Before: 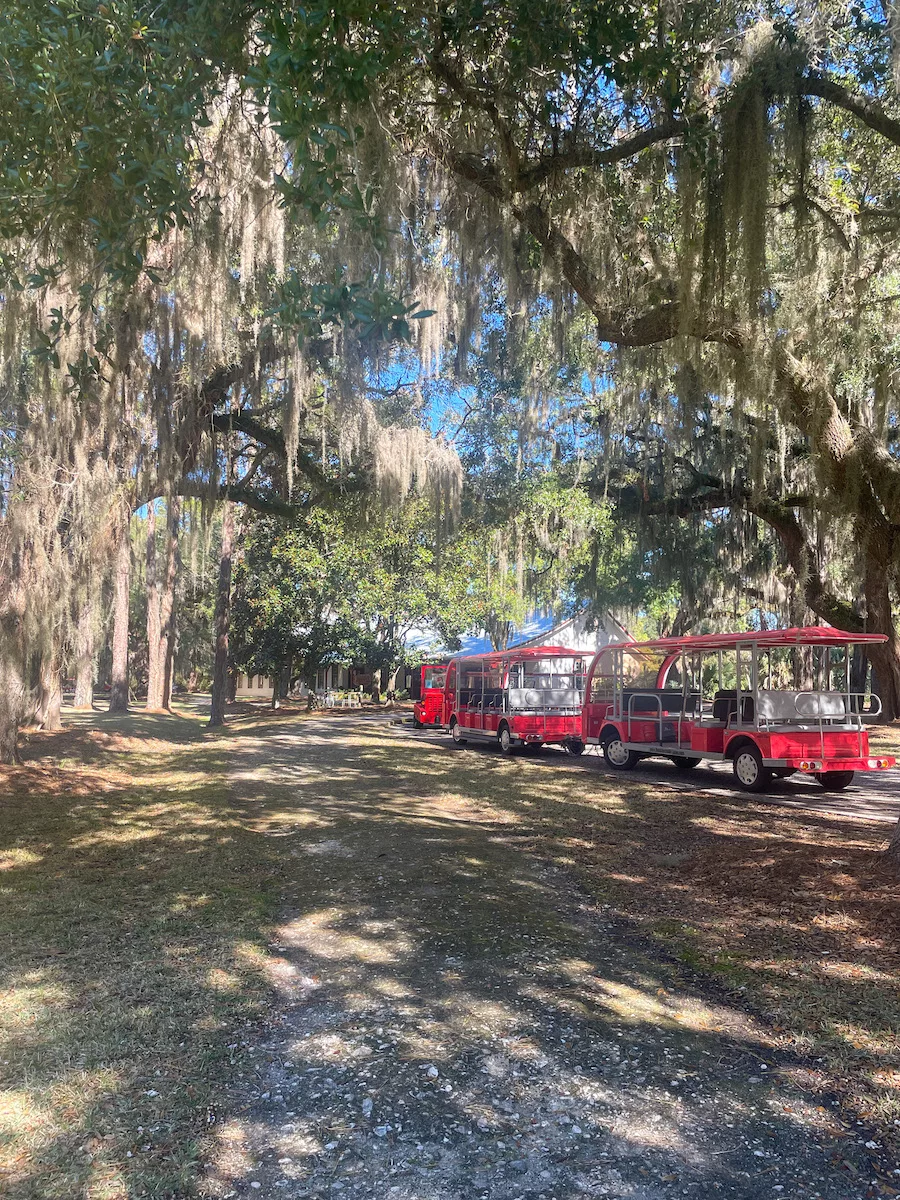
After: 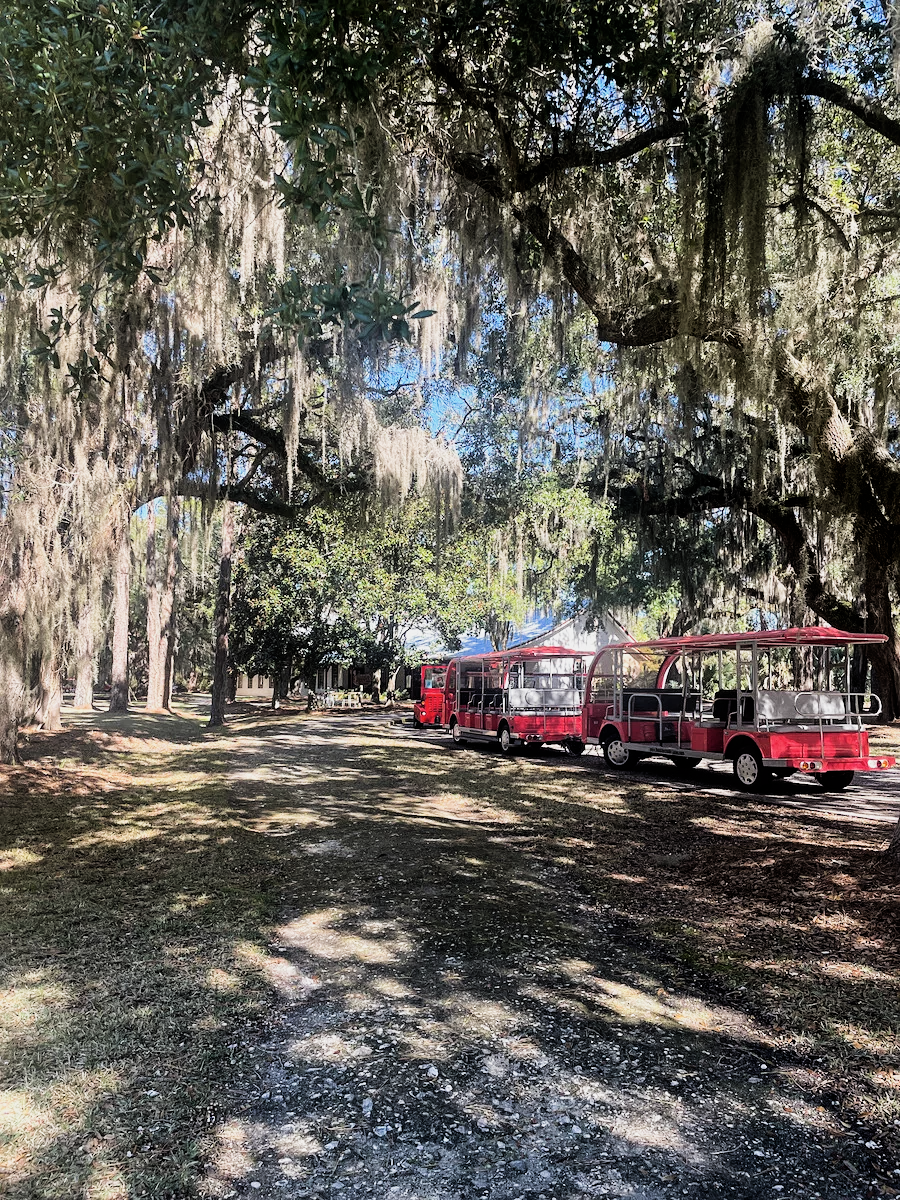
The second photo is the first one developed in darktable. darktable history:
contrast brightness saturation: contrast 0.01, saturation -0.05
filmic rgb: black relative exposure -5 EV, white relative exposure 3.5 EV, hardness 3.19, contrast 1.5, highlights saturation mix -50%
sharpen: amount 0.2
